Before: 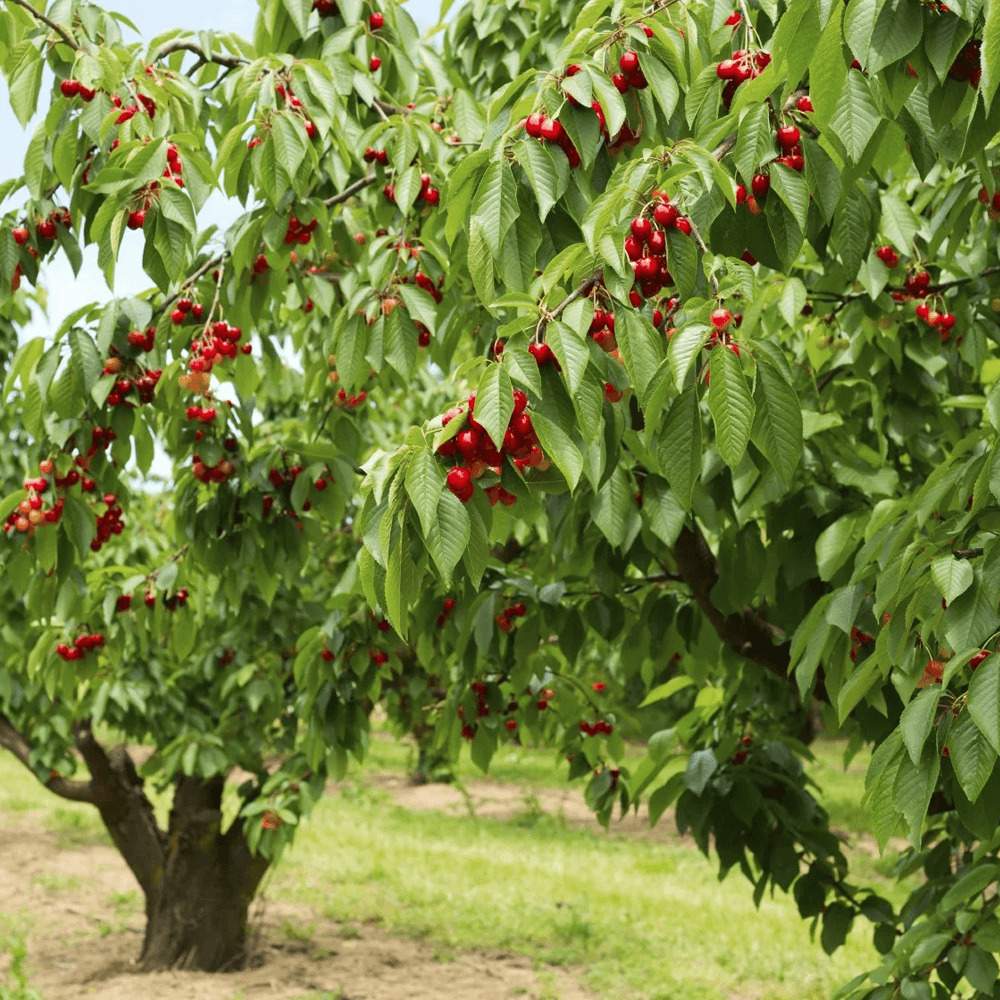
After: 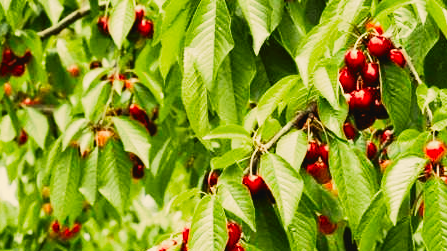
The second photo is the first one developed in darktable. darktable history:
white balance: red 1.004, blue 1.024
crop: left 28.64%, top 16.832%, right 26.637%, bottom 58.055%
color correction: highlights a* 1.39, highlights b* 17.83
filmic rgb: black relative exposure -6.43 EV, white relative exposure 2.43 EV, threshold 3 EV, hardness 5.27, latitude 0.1%, contrast 1.425, highlights saturation mix 2%, preserve chrominance no, color science v5 (2021), contrast in shadows safe, contrast in highlights safe, enable highlight reconstruction true
tone curve: curves: ch0 [(0, 0.026) (0.181, 0.223) (0.405, 0.46) (0.456, 0.528) (0.634, 0.728) (0.877, 0.89) (0.984, 0.935)]; ch1 [(0, 0) (0.443, 0.43) (0.492, 0.488) (0.566, 0.579) (0.595, 0.625) (0.65, 0.657) (0.696, 0.725) (1, 1)]; ch2 [(0, 0) (0.33, 0.301) (0.421, 0.443) (0.447, 0.489) (0.495, 0.494) (0.537, 0.57) (0.586, 0.591) (0.663, 0.686) (1, 1)], color space Lab, independent channels, preserve colors none
